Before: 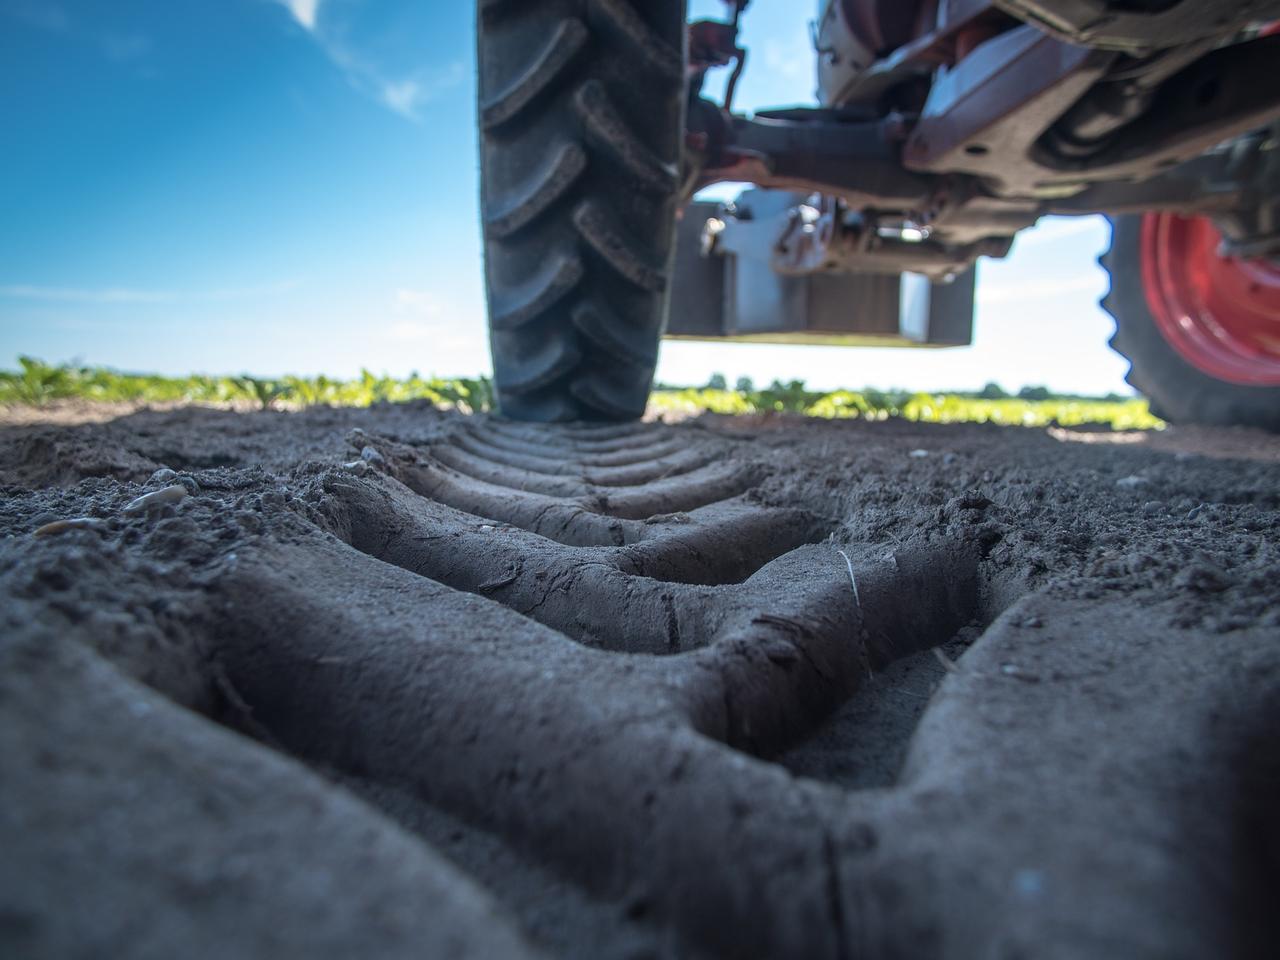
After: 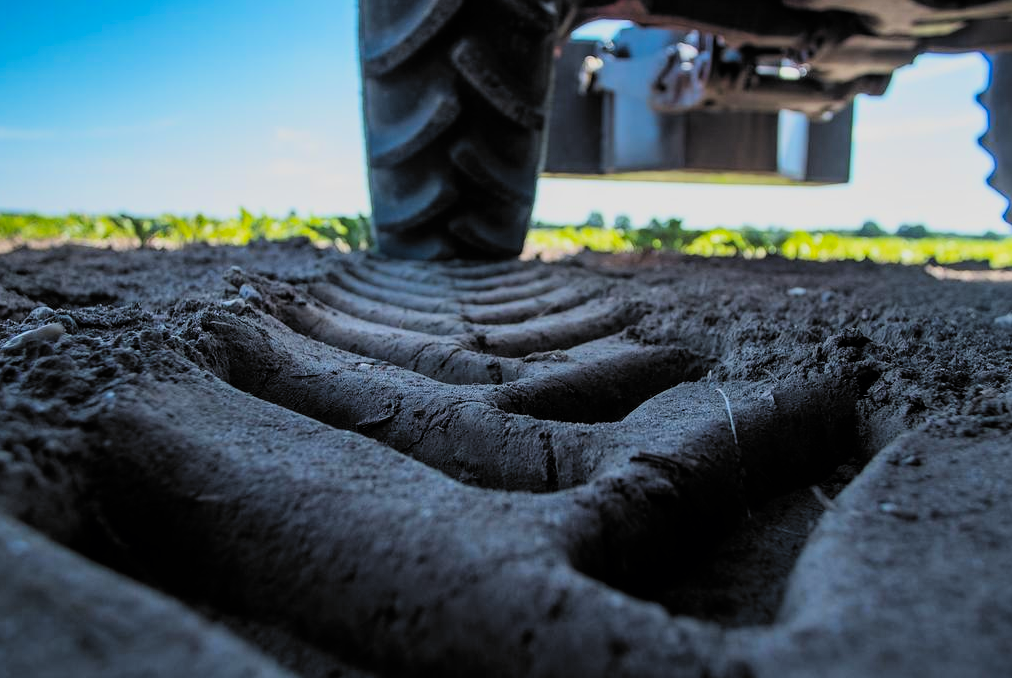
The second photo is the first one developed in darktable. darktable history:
tone equalizer: mask exposure compensation -0.508 EV
exposure: exposure -0.157 EV, compensate highlight preservation false
filmic rgb: black relative exposure -5.06 EV, white relative exposure 3.97 EV, hardness 2.89, contrast 1.299, highlights saturation mix -28.66%, color science v6 (2022)
color correction: highlights b* -0.005, saturation 1.37
crop: left 9.606%, top 16.951%, right 11.275%, bottom 12.395%
